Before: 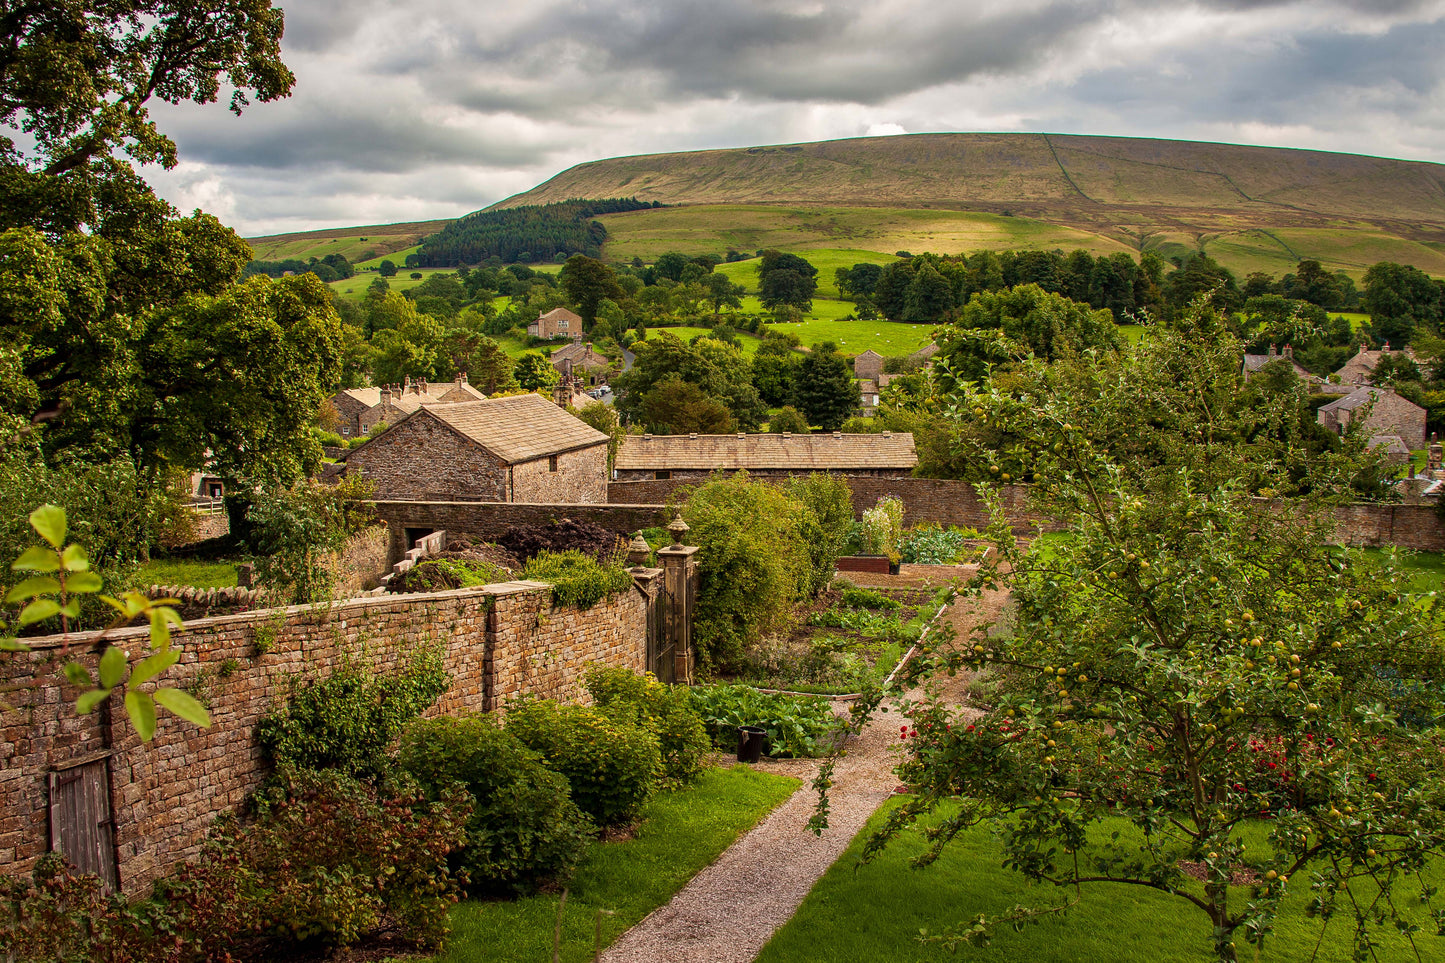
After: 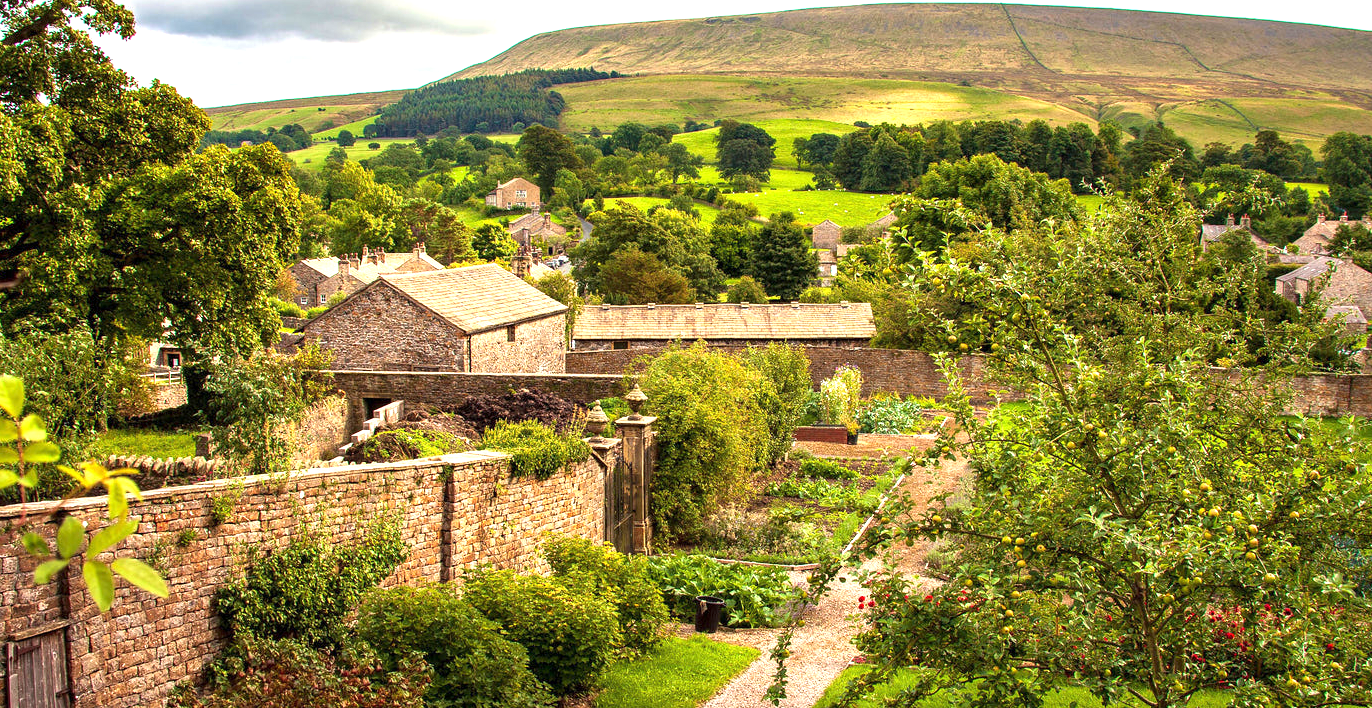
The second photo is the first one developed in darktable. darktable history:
crop and rotate: left 2.929%, top 13.555%, right 2.087%, bottom 12.826%
exposure: exposure 1.205 EV, compensate highlight preservation false
